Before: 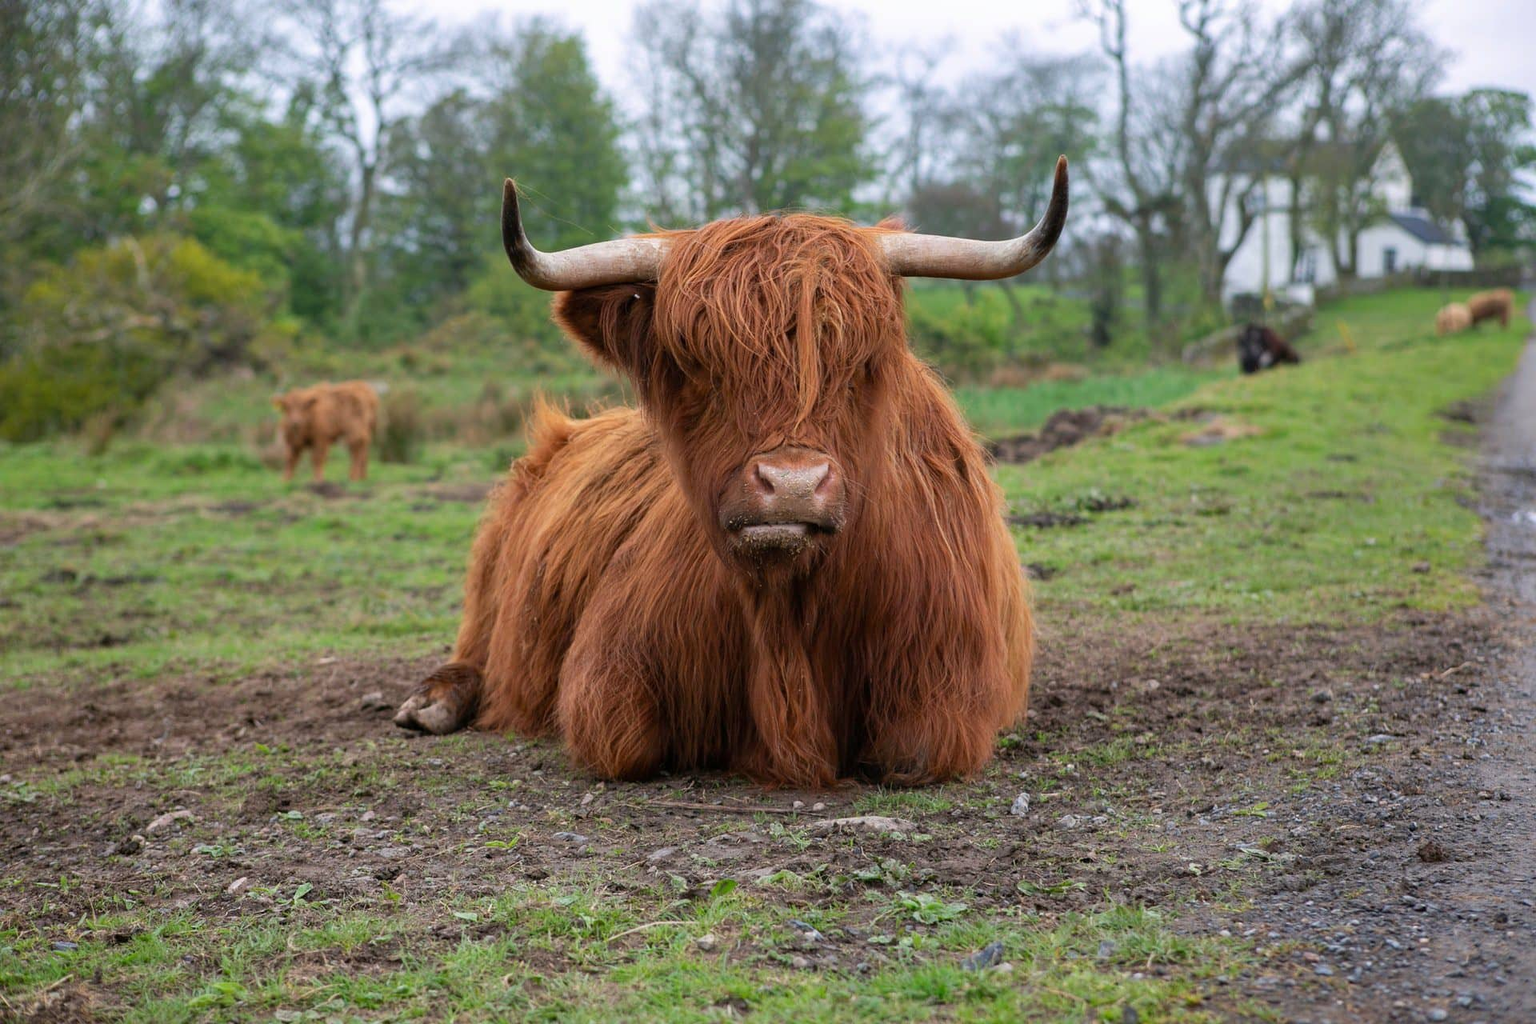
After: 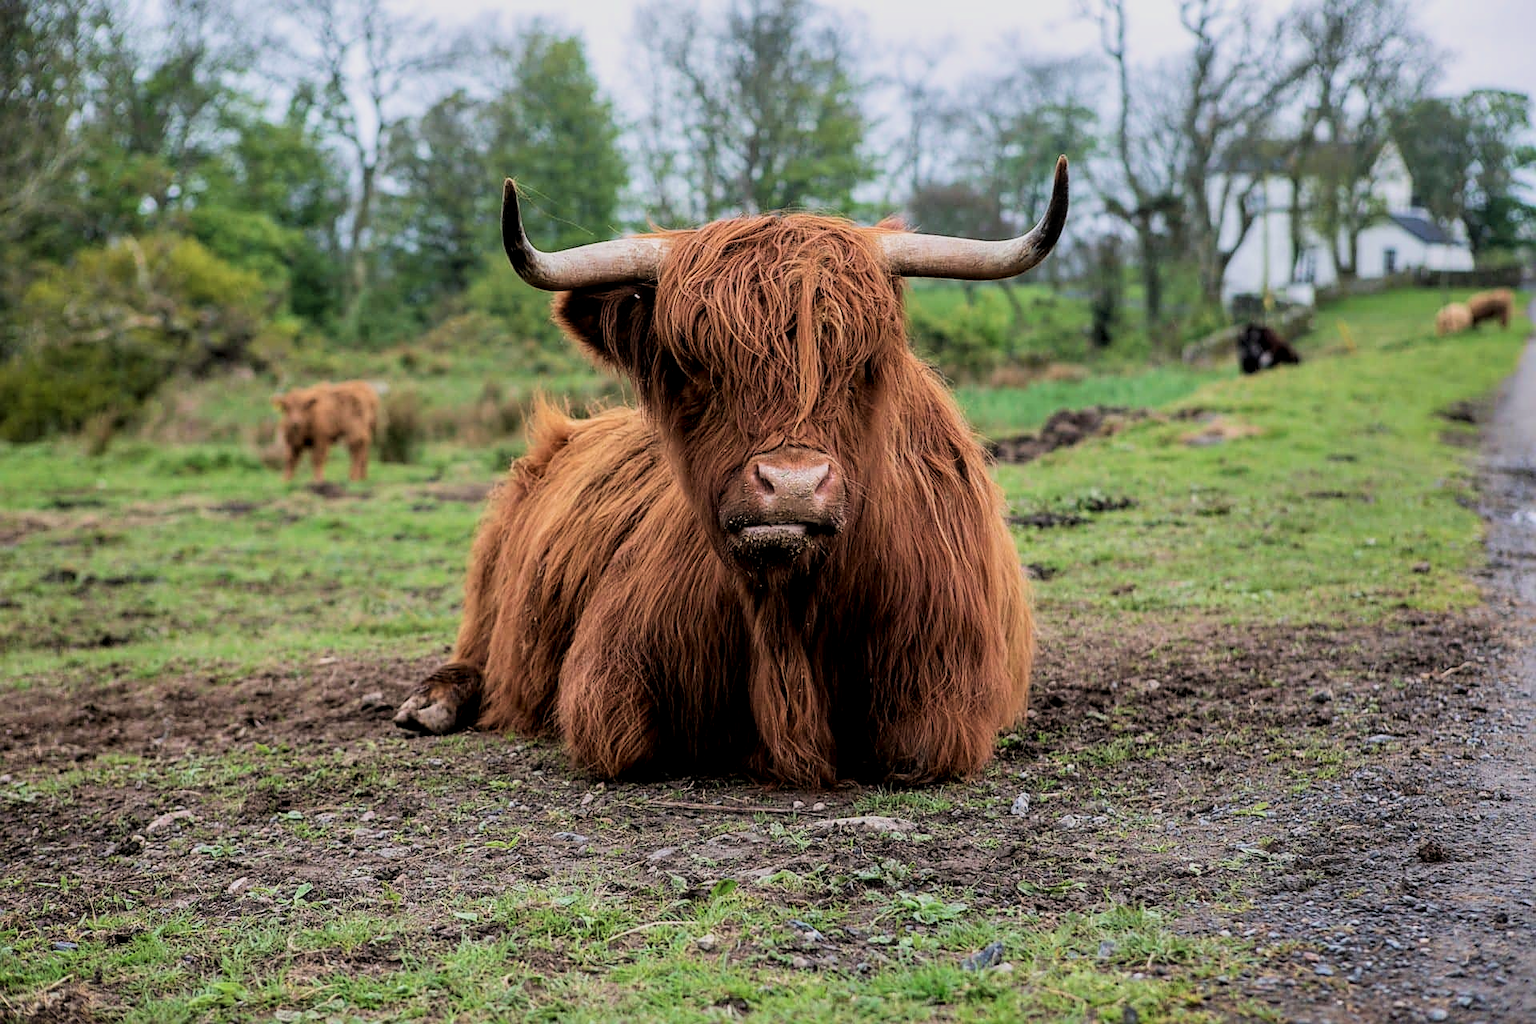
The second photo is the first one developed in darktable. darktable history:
haze removal: strength -0.103, compatibility mode true, adaptive false
local contrast: on, module defaults
velvia: on, module defaults
contrast brightness saturation: saturation -0.029
filmic rgb: black relative exposure -7.49 EV, white relative exposure 5 EV, hardness 3.35, contrast 1.299, preserve chrominance max RGB
sharpen: on, module defaults
exposure: black level correction 0.001, exposure 0.015 EV, compensate exposure bias true, compensate highlight preservation false
